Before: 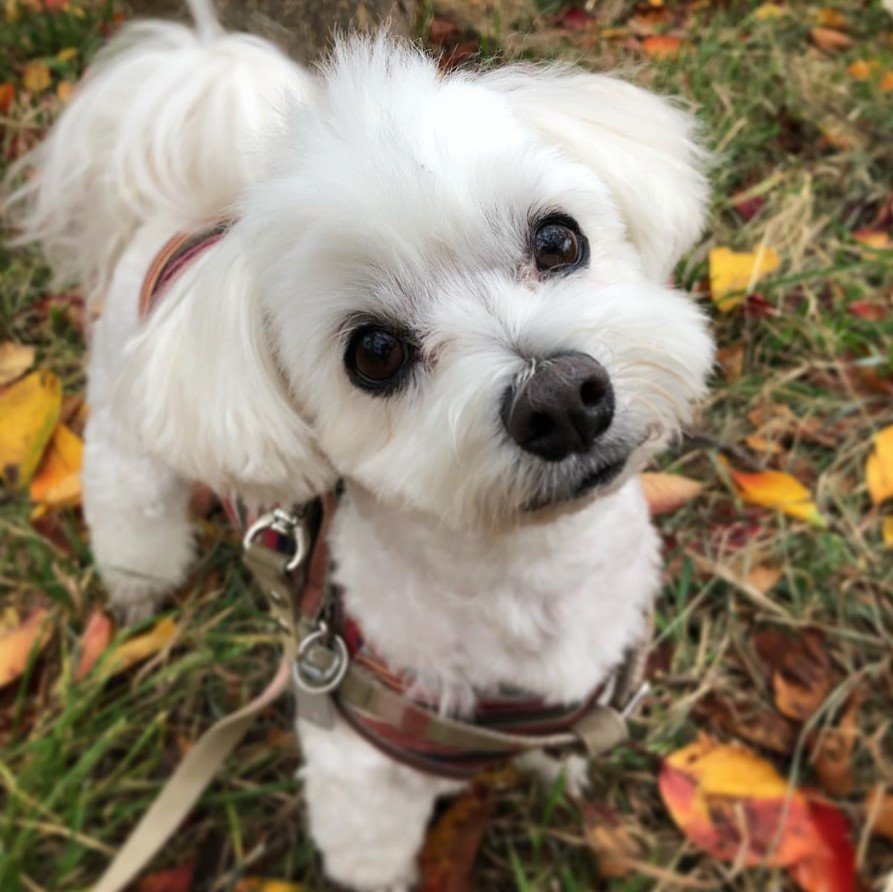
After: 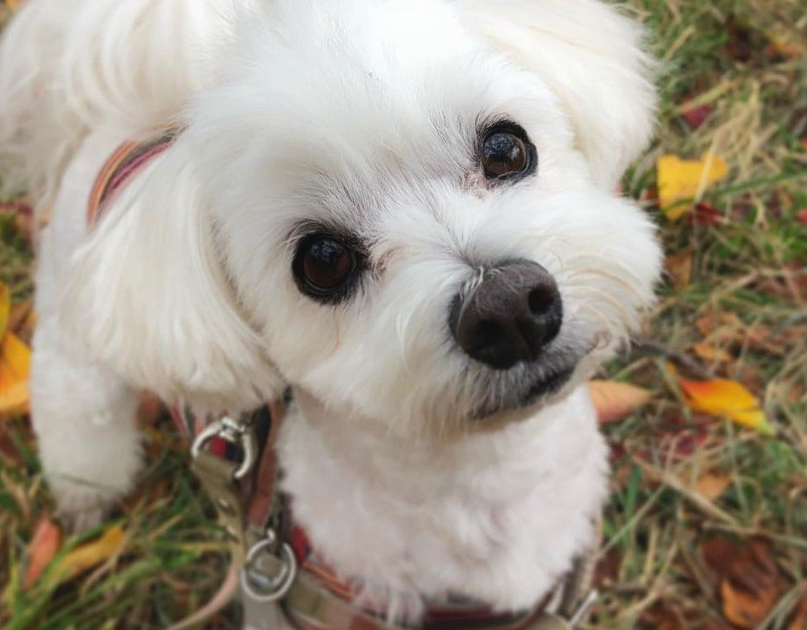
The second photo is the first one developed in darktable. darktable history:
contrast equalizer: octaves 7, y [[0.439, 0.44, 0.442, 0.457, 0.493, 0.498], [0.5 ×6], [0.5 ×6], [0 ×6], [0 ×6]]
crop: left 5.827%, top 10.38%, right 3.787%, bottom 18.976%
